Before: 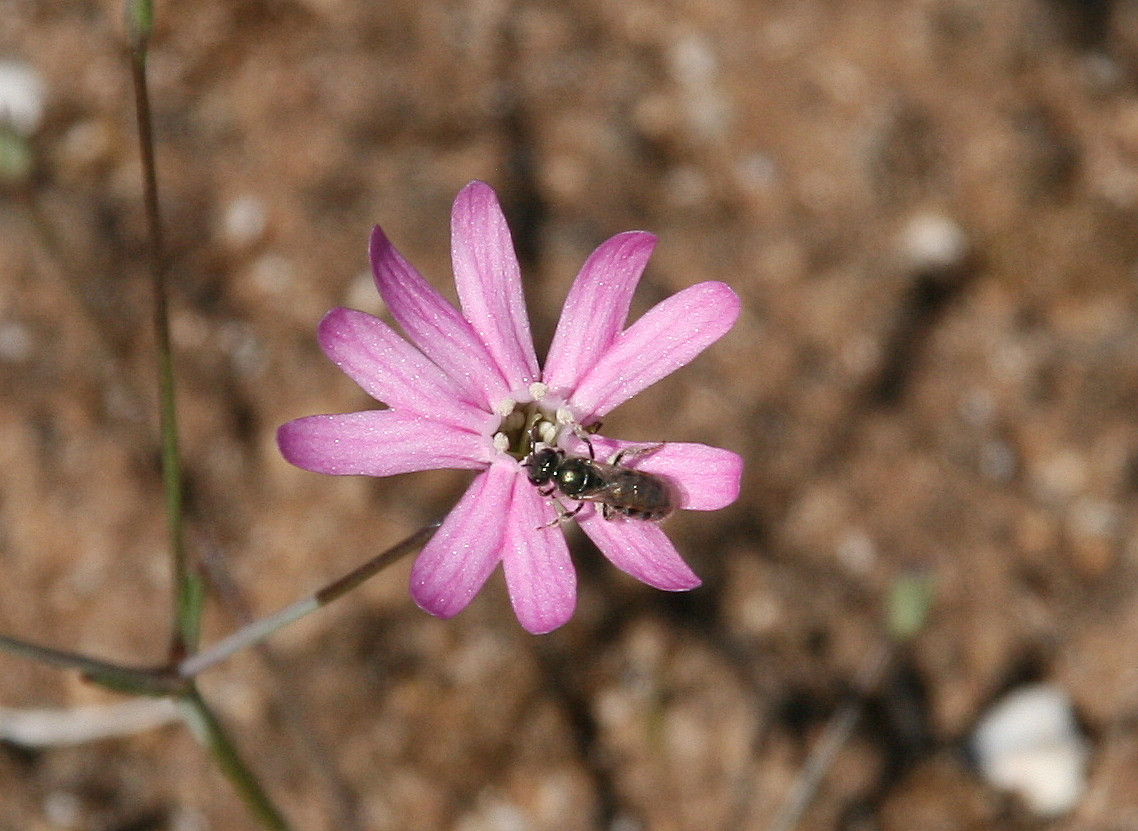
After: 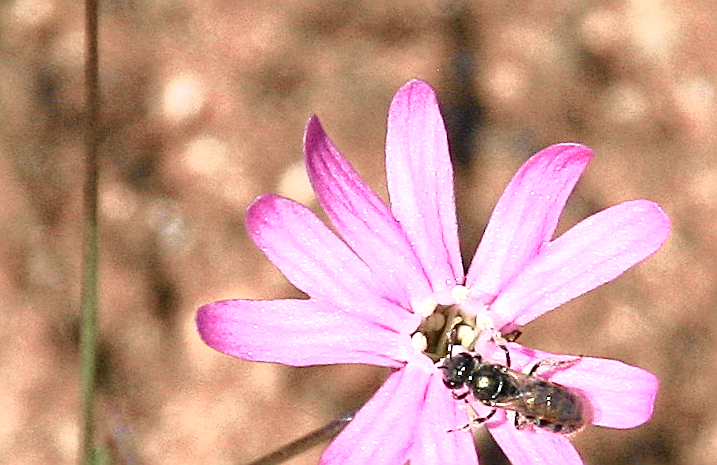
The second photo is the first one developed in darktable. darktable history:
tone curve: curves: ch0 [(0, 0) (0.105, 0.068) (0.195, 0.162) (0.283, 0.283) (0.384, 0.404) (0.485, 0.531) (0.638, 0.681) (0.795, 0.879) (1, 0.977)]; ch1 [(0, 0) (0.161, 0.092) (0.35, 0.33) (0.379, 0.401) (0.456, 0.469) (0.498, 0.503) (0.531, 0.537) (0.596, 0.621) (0.635, 0.671) (1, 1)]; ch2 [(0, 0) (0.371, 0.362) (0.437, 0.437) (0.483, 0.484) (0.53, 0.515) (0.56, 0.58) (0.622, 0.606) (1, 1)], color space Lab, independent channels, preserve colors none
sharpen: amount 0.6
exposure: black level correction 0, exposure 1 EV, compensate exposure bias true, compensate highlight preservation false
crop and rotate: angle -4.99°, left 2.122%, top 6.945%, right 27.566%, bottom 30.519%
